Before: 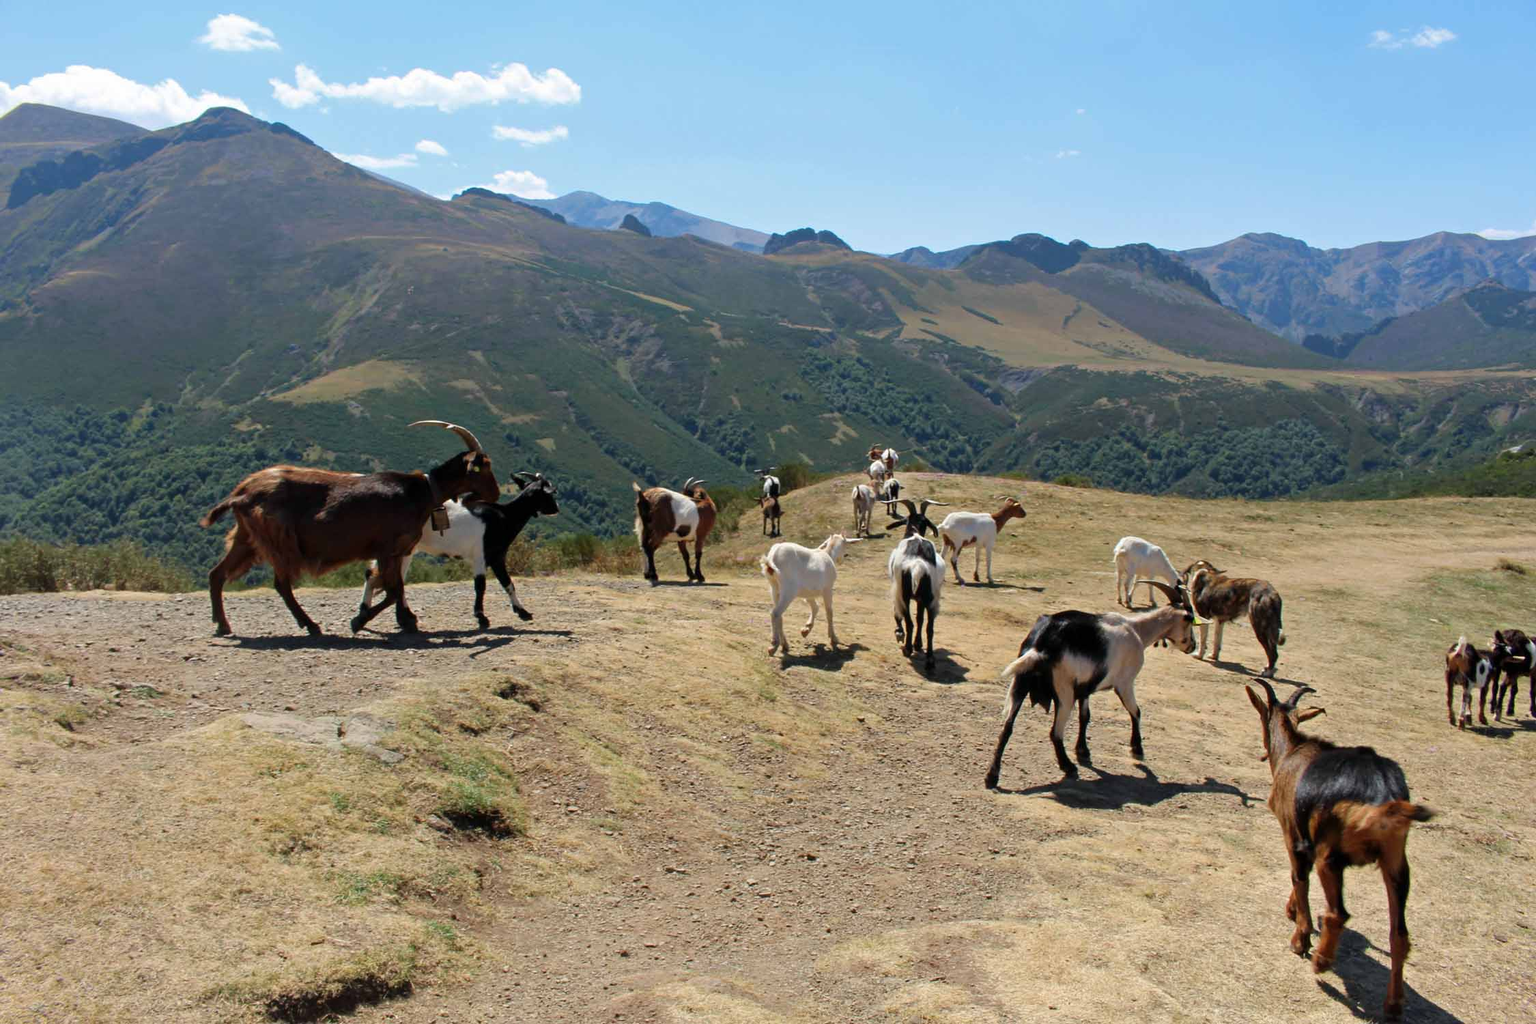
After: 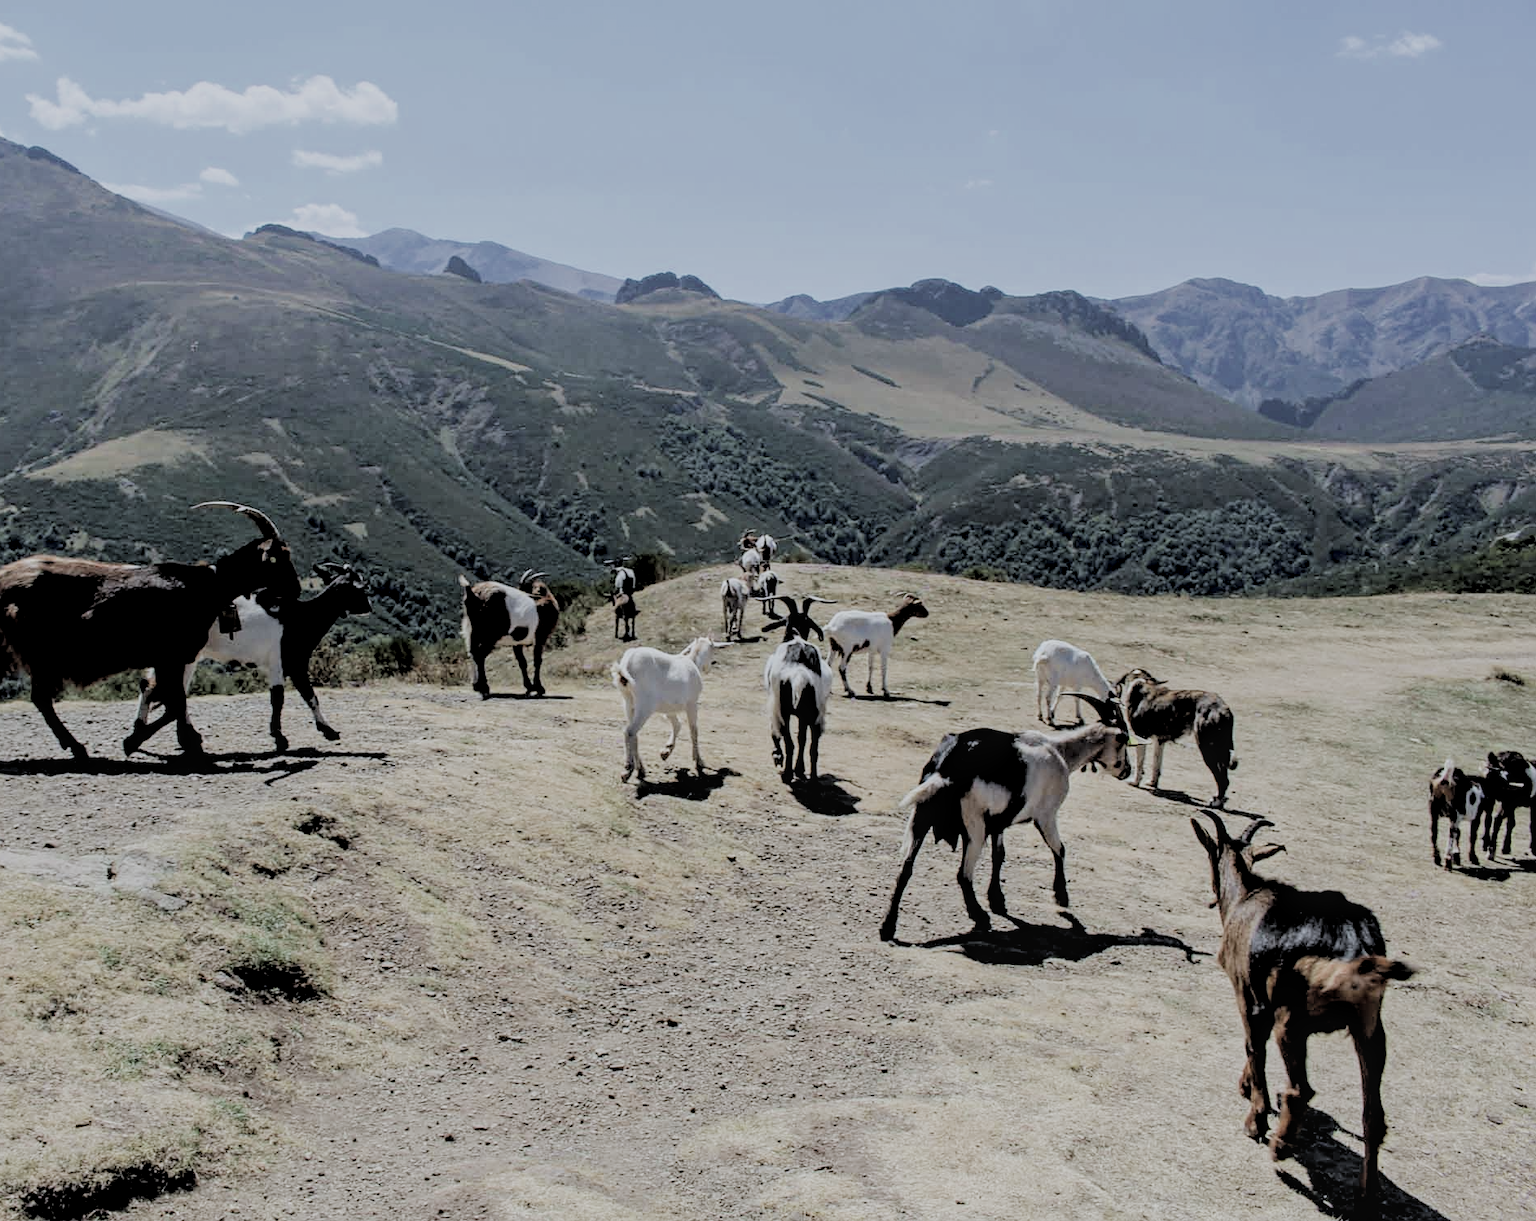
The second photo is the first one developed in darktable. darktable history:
tone equalizer: on, module defaults
crop: left 16.145%
white balance: red 0.931, blue 1.11
rgb levels: preserve colors sum RGB, levels [[0.038, 0.433, 0.934], [0, 0.5, 1], [0, 0.5, 1]]
sharpen: amount 0.2
local contrast: on, module defaults
color correction: saturation 0.5
filmic rgb: black relative exposure -3.21 EV, white relative exposure 7.02 EV, hardness 1.46, contrast 1.35
